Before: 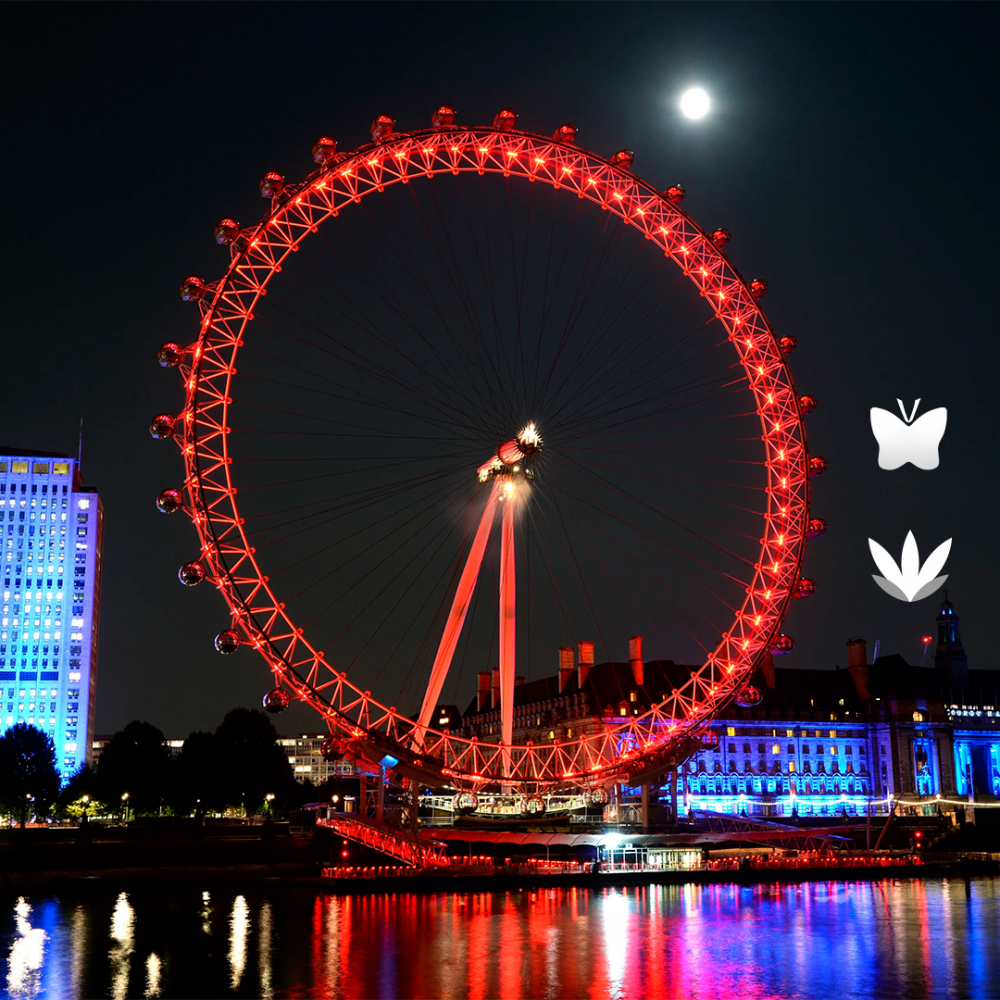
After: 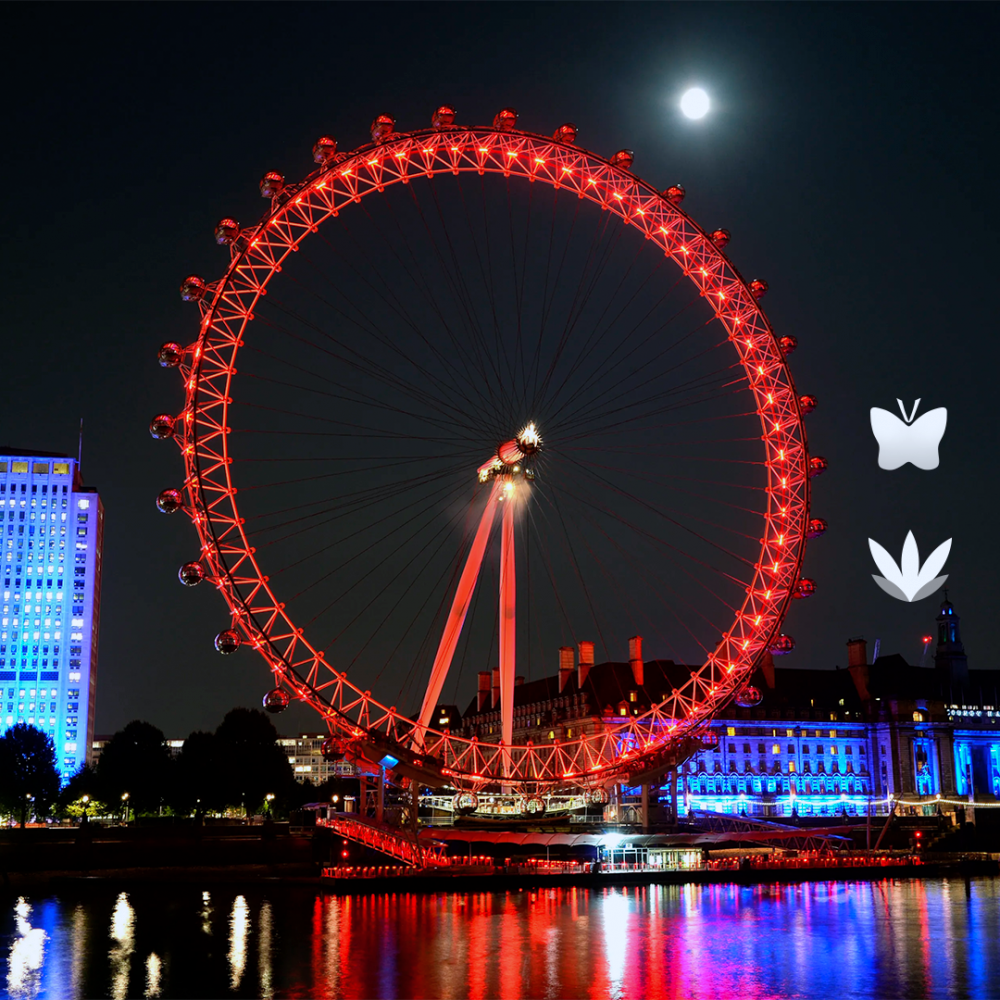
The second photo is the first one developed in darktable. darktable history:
white balance: red 0.967, blue 1.049
shadows and highlights: shadows 25, white point adjustment -3, highlights -30
